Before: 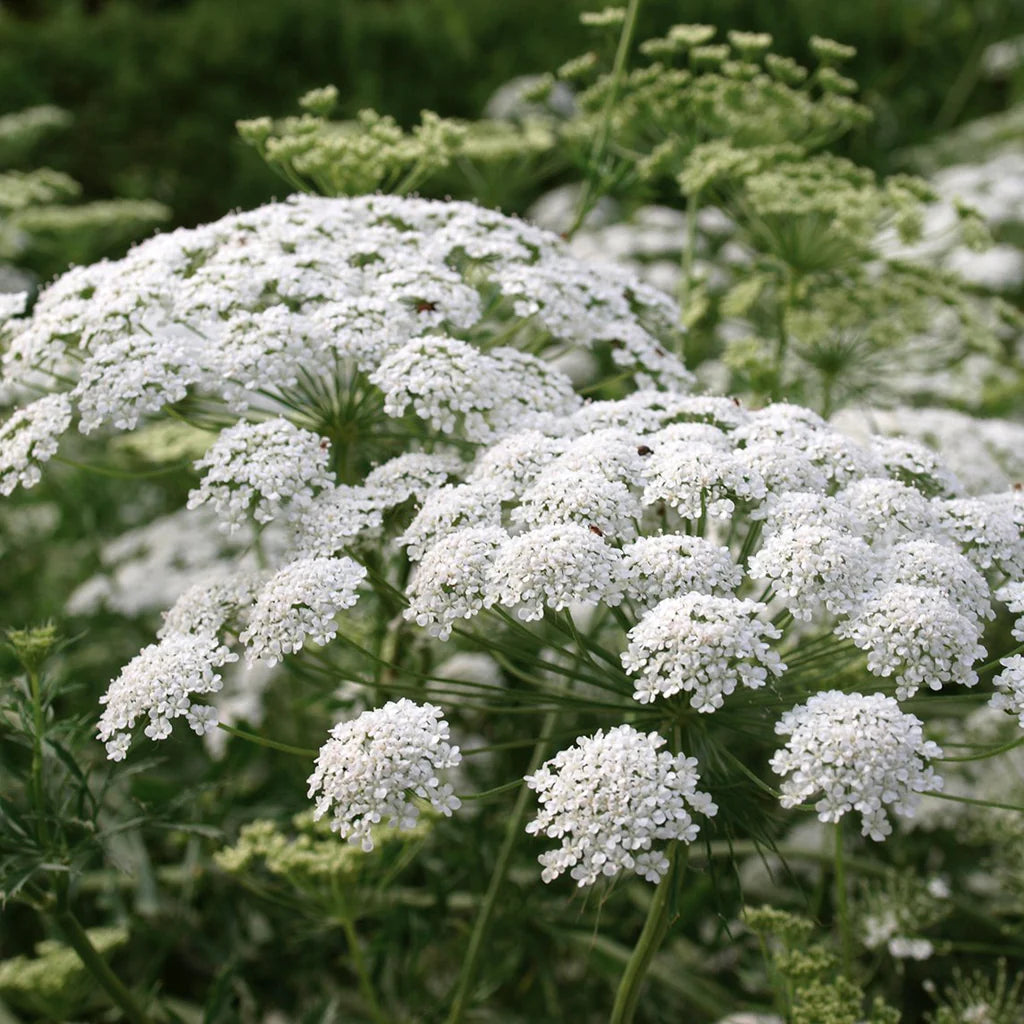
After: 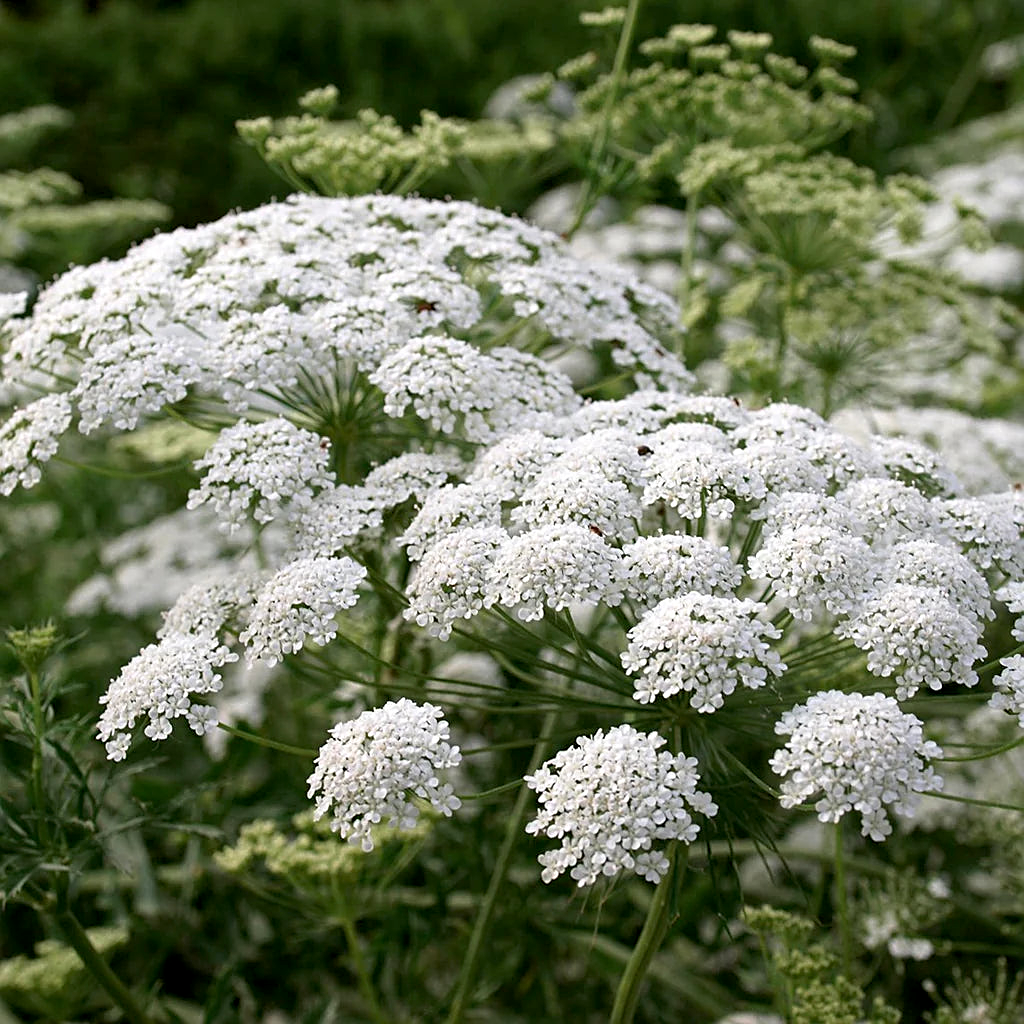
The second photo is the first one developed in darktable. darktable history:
exposure: black level correction 0.005, exposure 0.014 EV, compensate highlight preservation false
sharpen: on, module defaults
